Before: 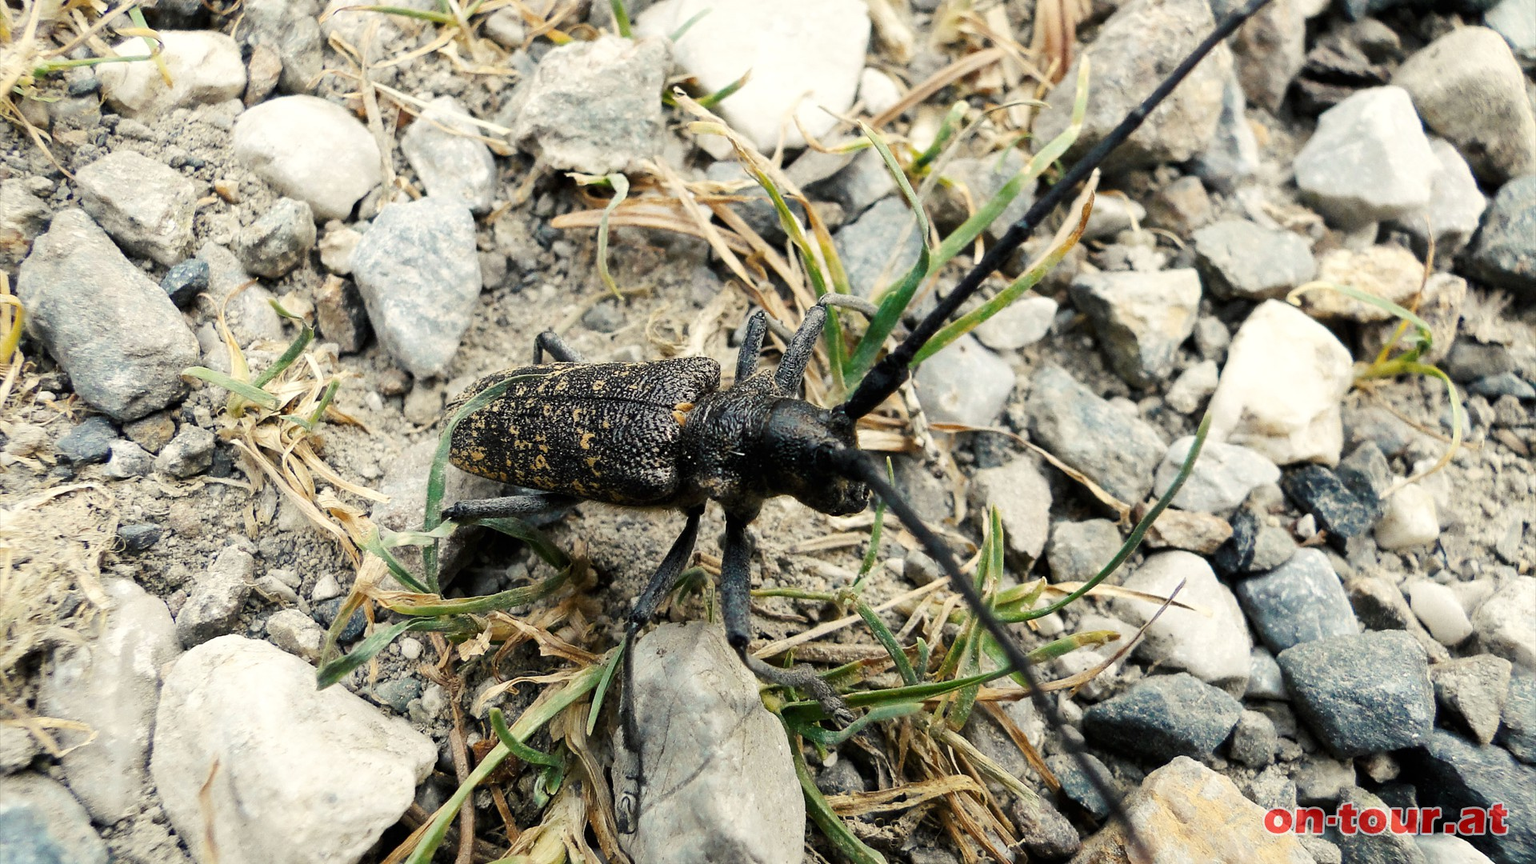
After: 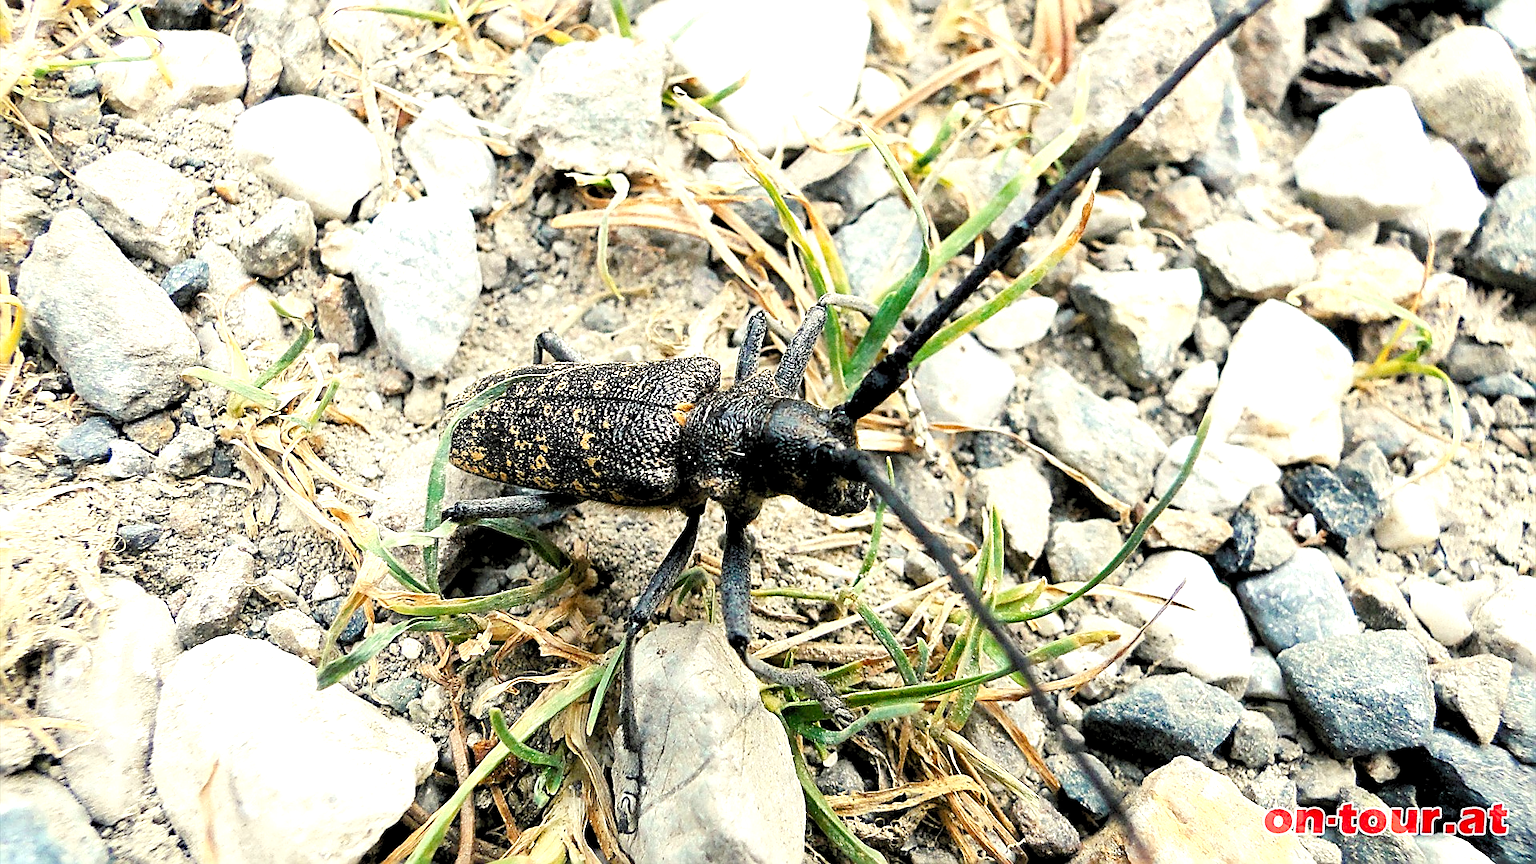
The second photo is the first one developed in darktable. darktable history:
levels: levels [0.036, 0.364, 0.827]
sharpen: amount 0.901
